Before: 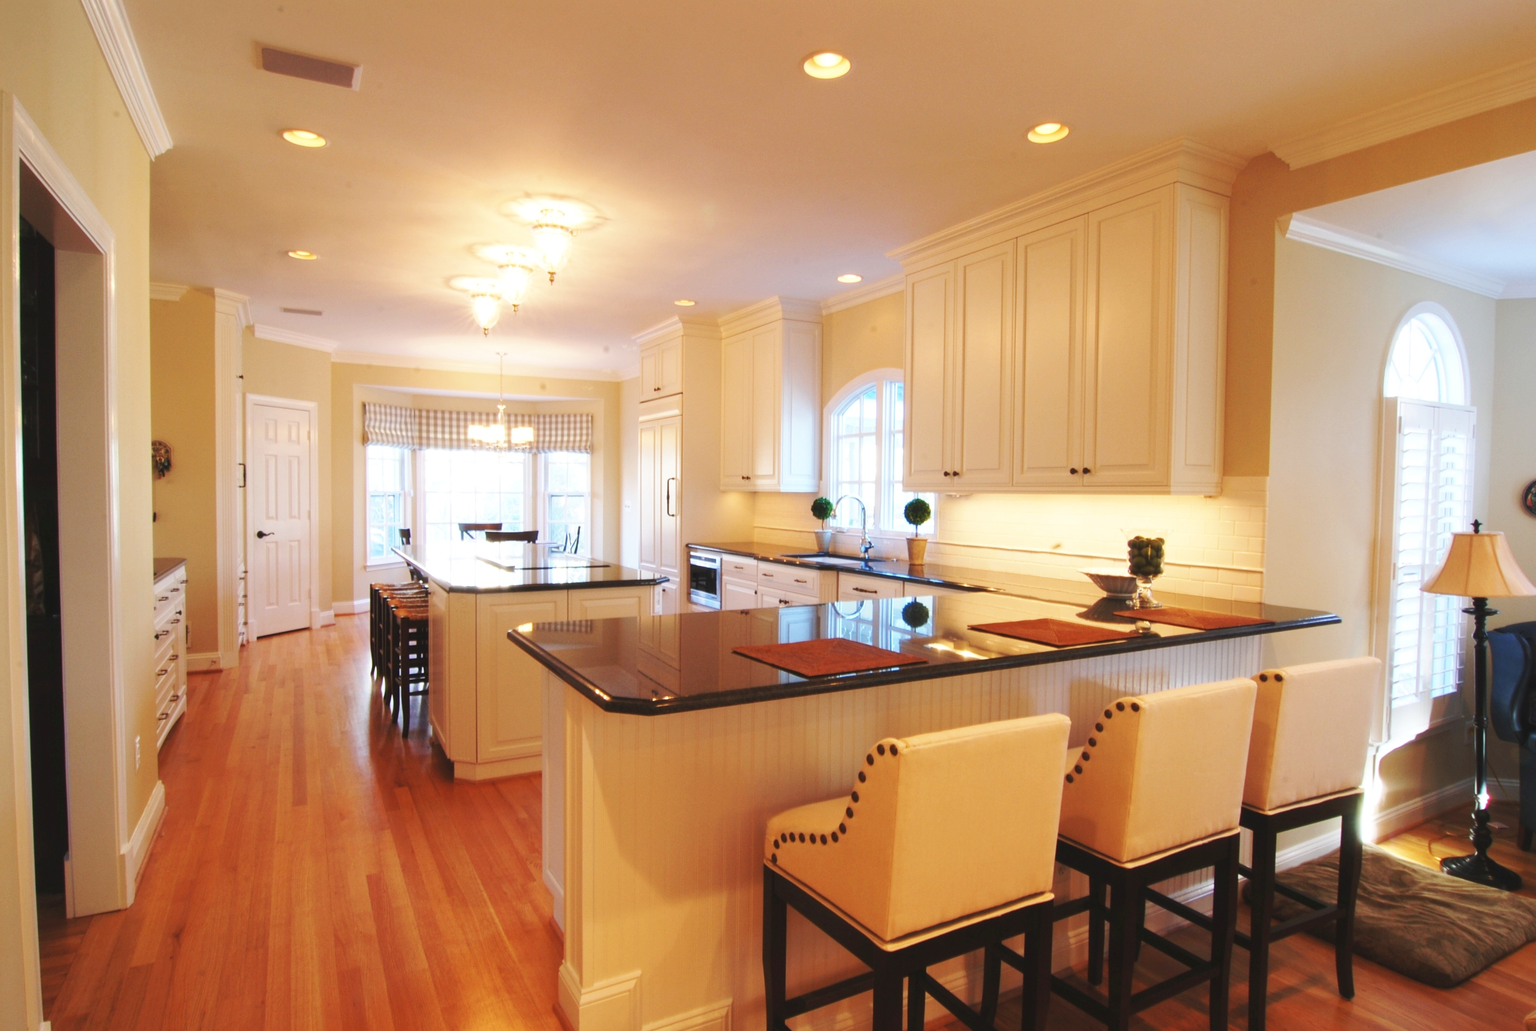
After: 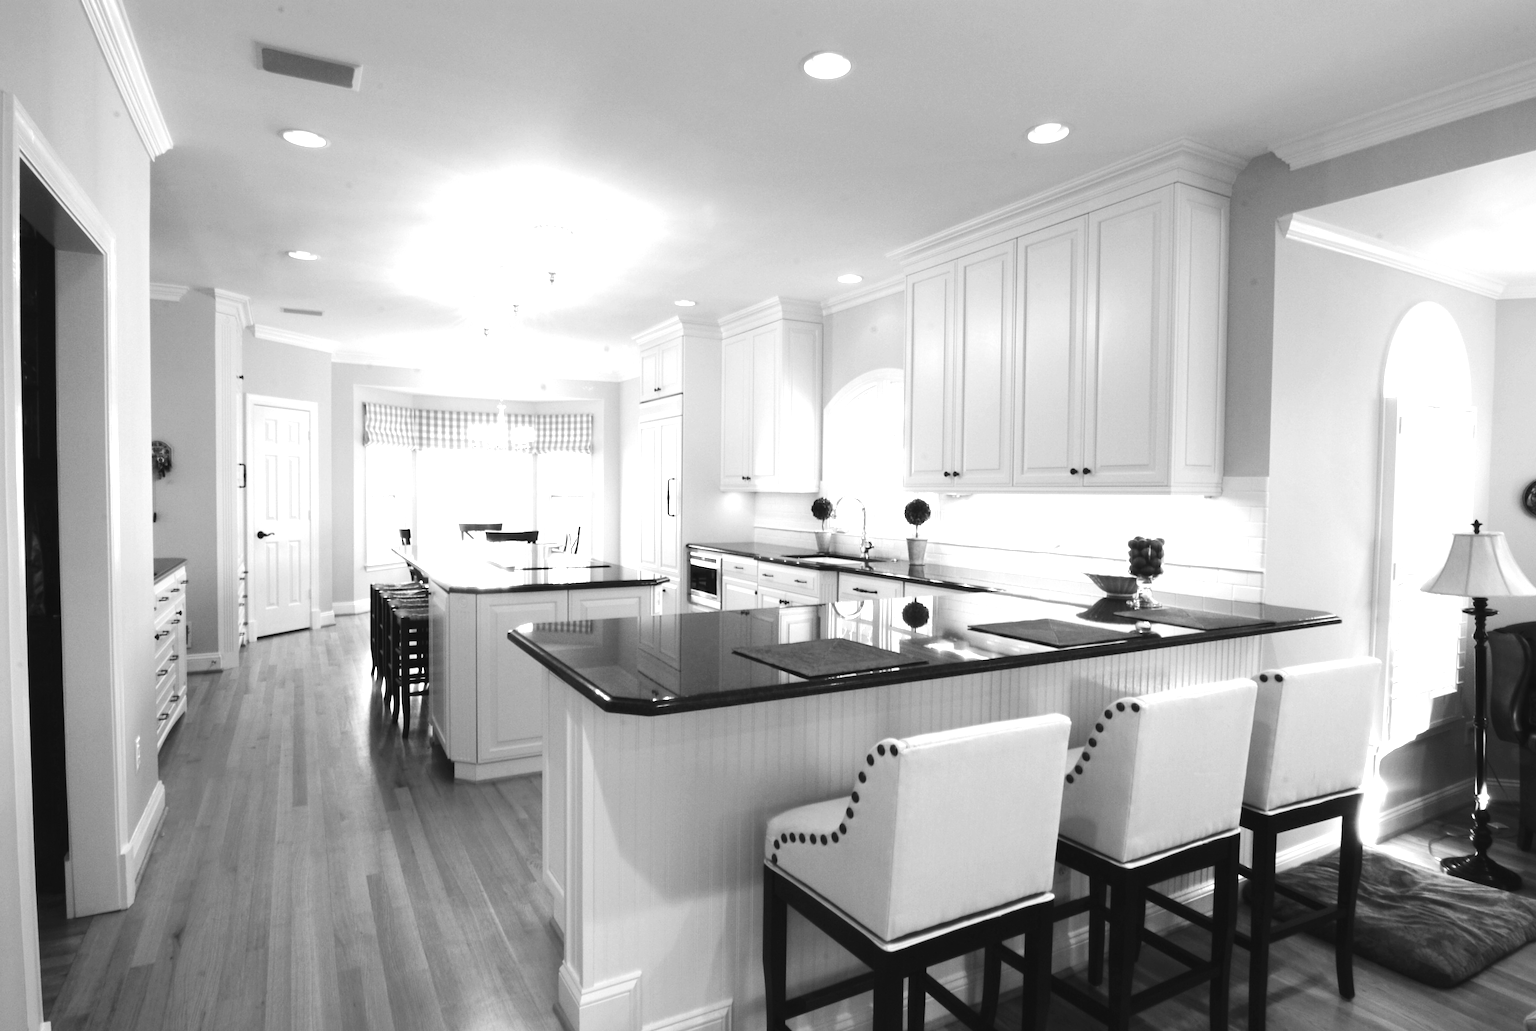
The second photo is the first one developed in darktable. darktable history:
tone equalizer: -8 EV -0.75 EV, -7 EV -0.7 EV, -6 EV -0.6 EV, -5 EV -0.4 EV, -3 EV 0.4 EV, -2 EV 0.6 EV, -1 EV 0.7 EV, +0 EV 0.75 EV, edges refinement/feathering 500, mask exposure compensation -1.57 EV, preserve details no
color correction: highlights a* 9.03, highlights b* 8.71, shadows a* 40, shadows b* 40, saturation 0.8
monochrome: a 32, b 64, size 2.3, highlights 1
